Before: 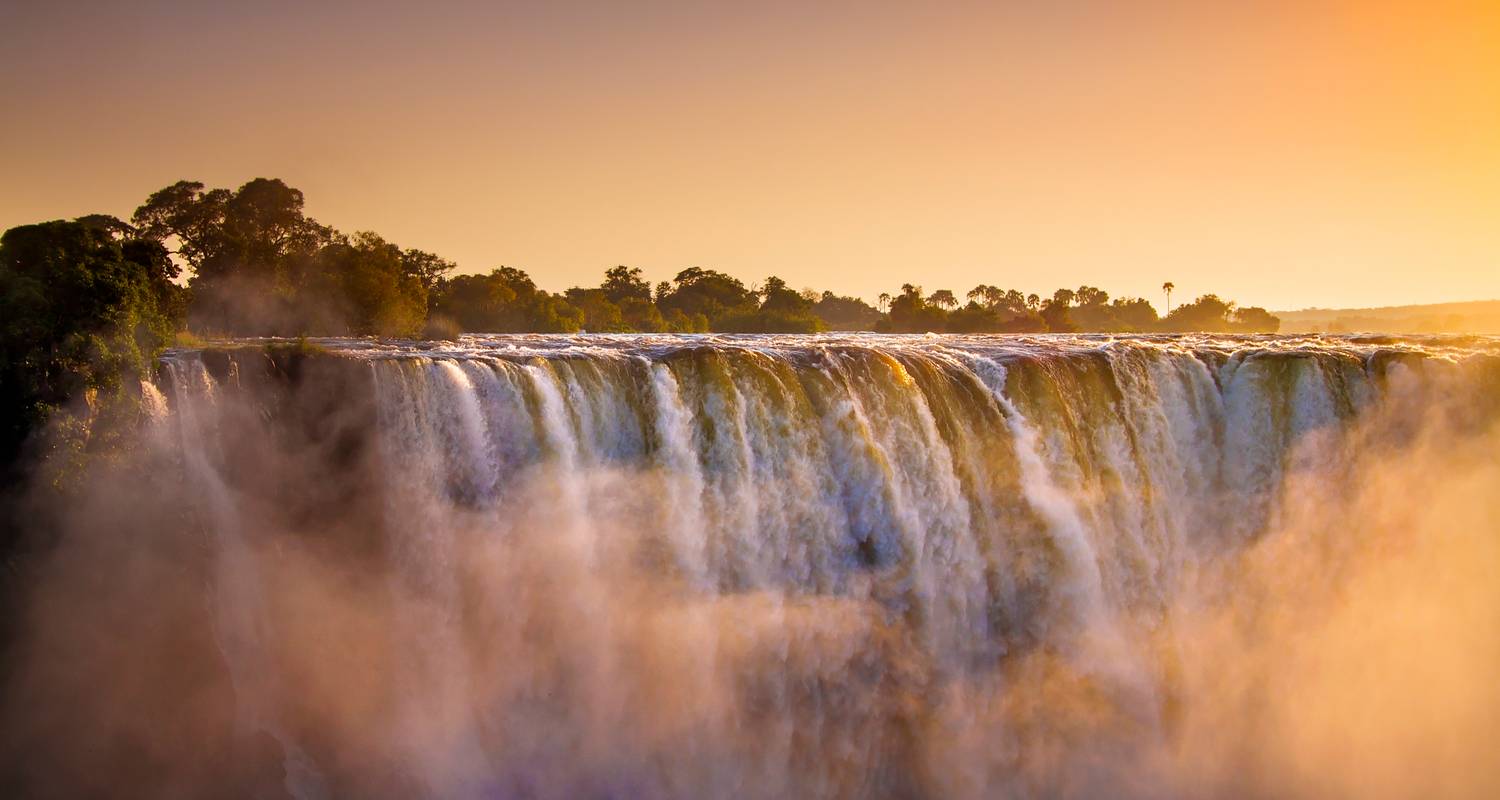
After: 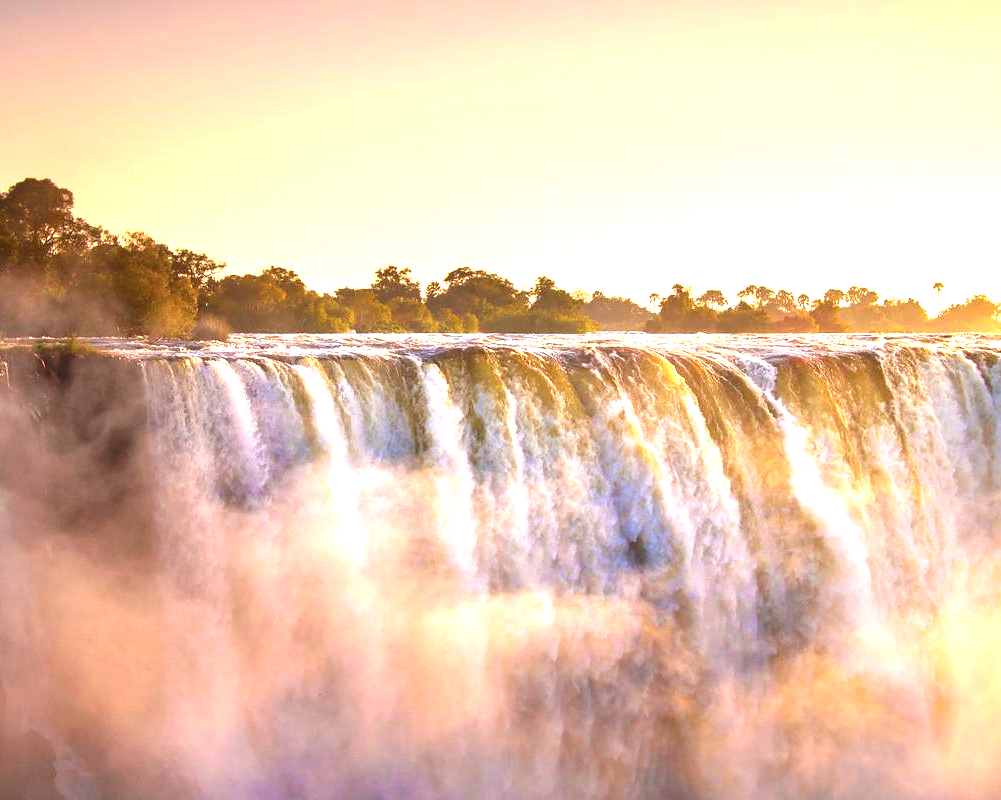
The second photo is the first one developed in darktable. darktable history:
exposure: black level correction 0, exposure 1.453 EV, compensate highlight preservation false
color zones: curves: ch0 [(0, 0.5) (0.143, 0.52) (0.286, 0.5) (0.429, 0.5) (0.571, 0.5) (0.714, 0.5) (0.857, 0.5) (1, 0.5)]; ch1 [(0, 0.489) (0.155, 0.45) (0.286, 0.466) (0.429, 0.5) (0.571, 0.5) (0.714, 0.5) (0.857, 0.5) (1, 0.489)]
crop: left 15.388%, right 17.84%
